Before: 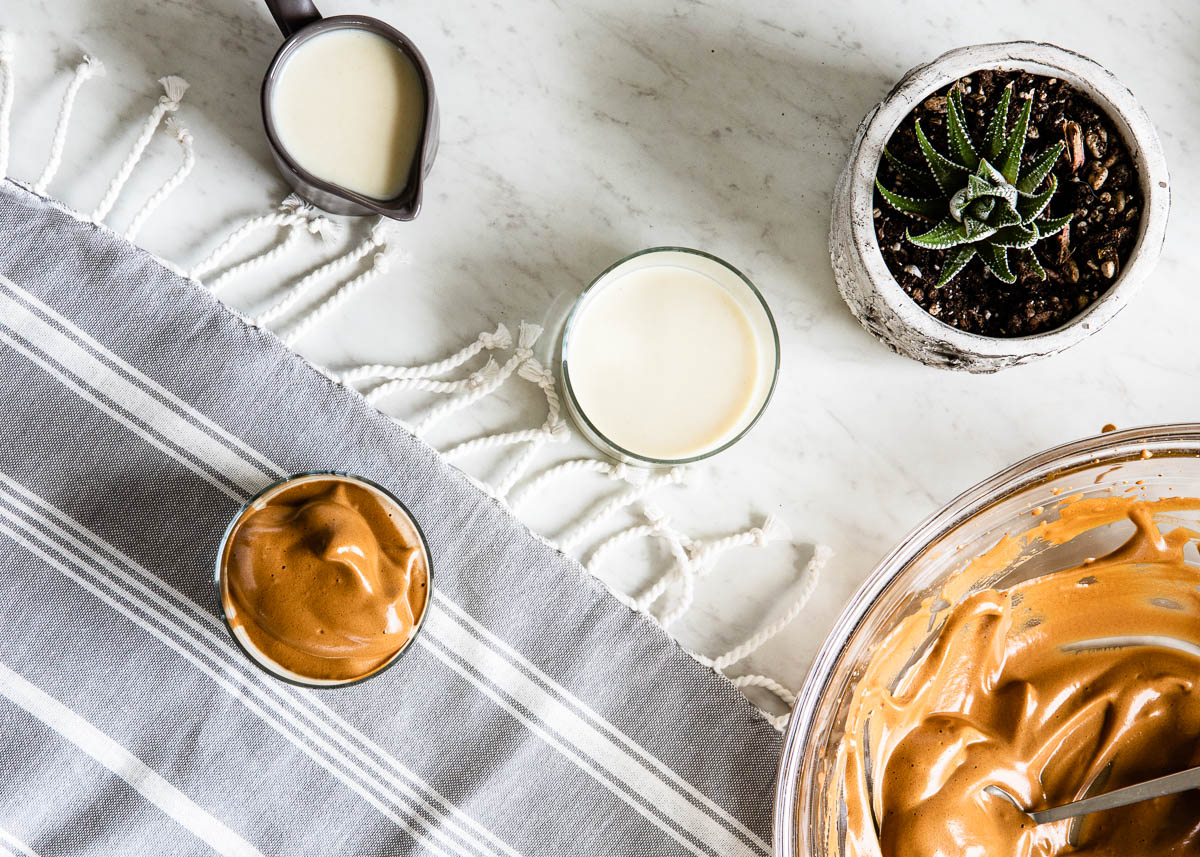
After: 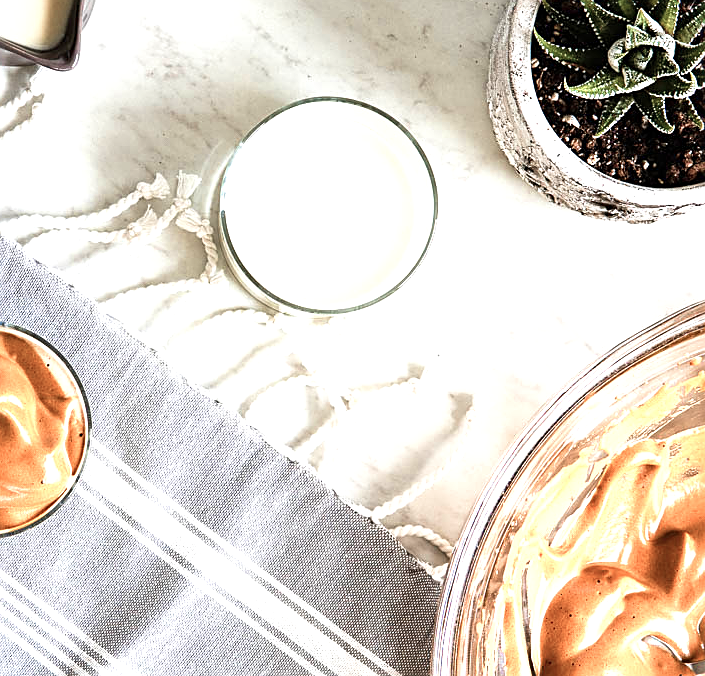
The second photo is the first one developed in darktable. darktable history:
velvia: on, module defaults
crop and rotate: left 28.541%, top 17.586%, right 12.662%, bottom 3.493%
color zones: curves: ch0 [(0, 0.473) (0.001, 0.473) (0.226, 0.548) (0.4, 0.589) (0.525, 0.54) (0.728, 0.403) (0.999, 0.473) (1, 0.473)]; ch1 [(0, 0.619) (0.001, 0.619) (0.234, 0.388) (0.4, 0.372) (0.528, 0.422) (0.732, 0.53) (0.999, 0.619) (1, 0.619)]; ch2 [(0, 0.547) (0.001, 0.547) (0.226, 0.45) (0.4, 0.525) (0.525, 0.585) (0.8, 0.511) (0.999, 0.547) (1, 0.547)]
exposure: exposure 0.636 EV, compensate exposure bias true, compensate highlight preservation false
sharpen: on, module defaults
